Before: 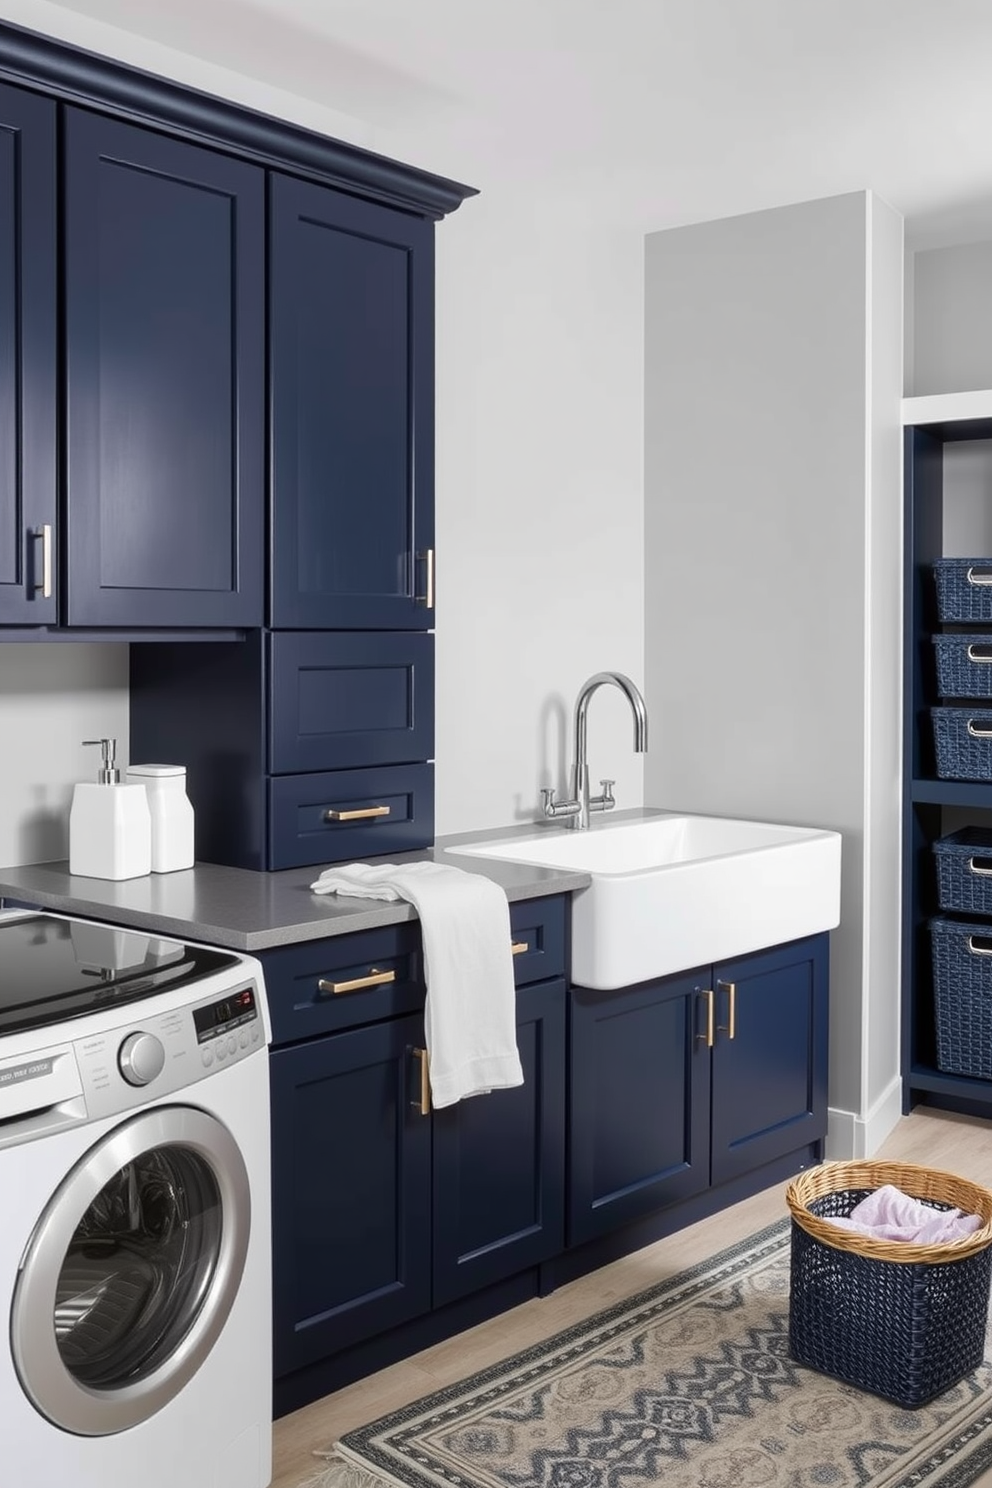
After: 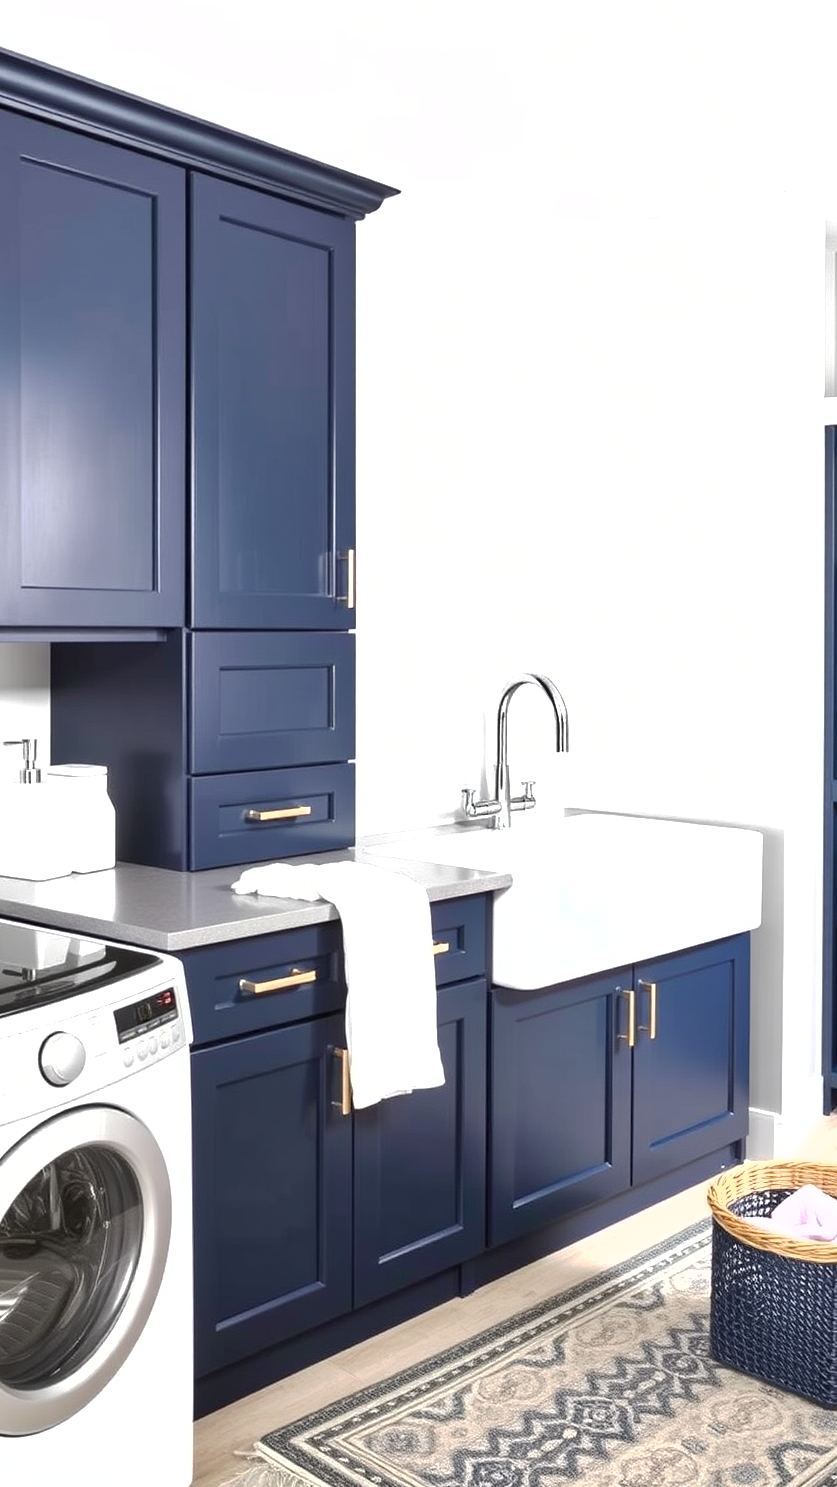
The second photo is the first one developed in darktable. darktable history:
base curve: curves: ch0 [(0, 0) (0.235, 0.266) (0.503, 0.496) (0.786, 0.72) (1, 1)], preserve colors none
exposure: black level correction 0, exposure 1.199 EV, compensate exposure bias true, compensate highlight preservation false
crop: left 8.032%, right 7.53%
shadows and highlights: white point adjustment 0.84, soften with gaussian
